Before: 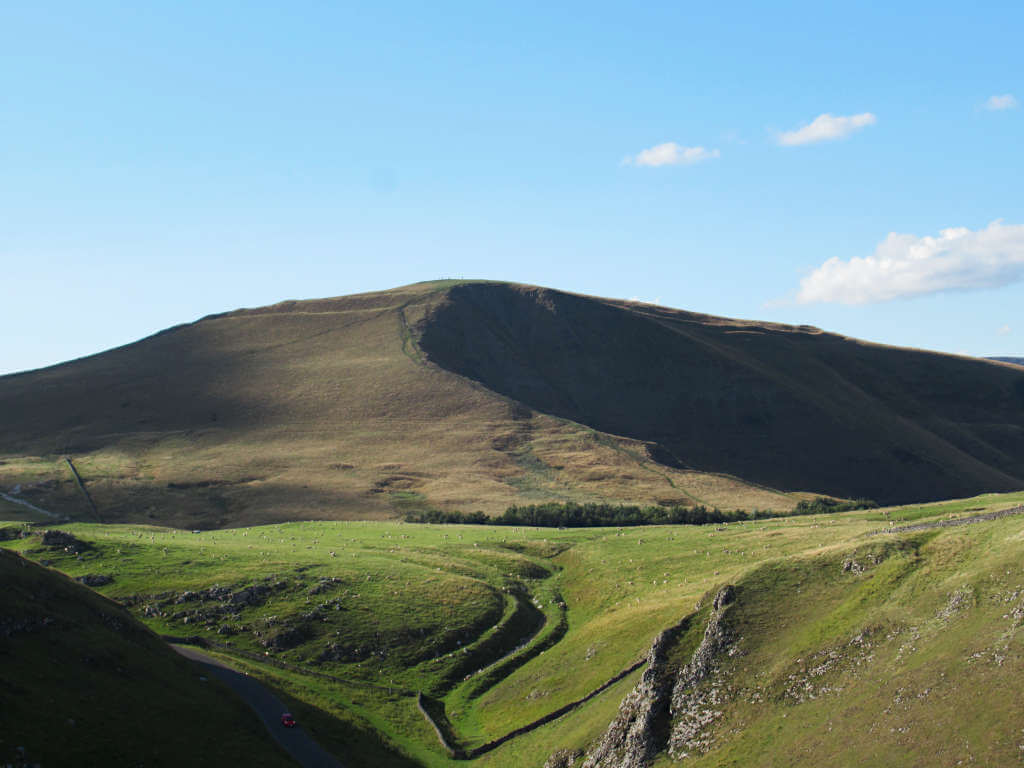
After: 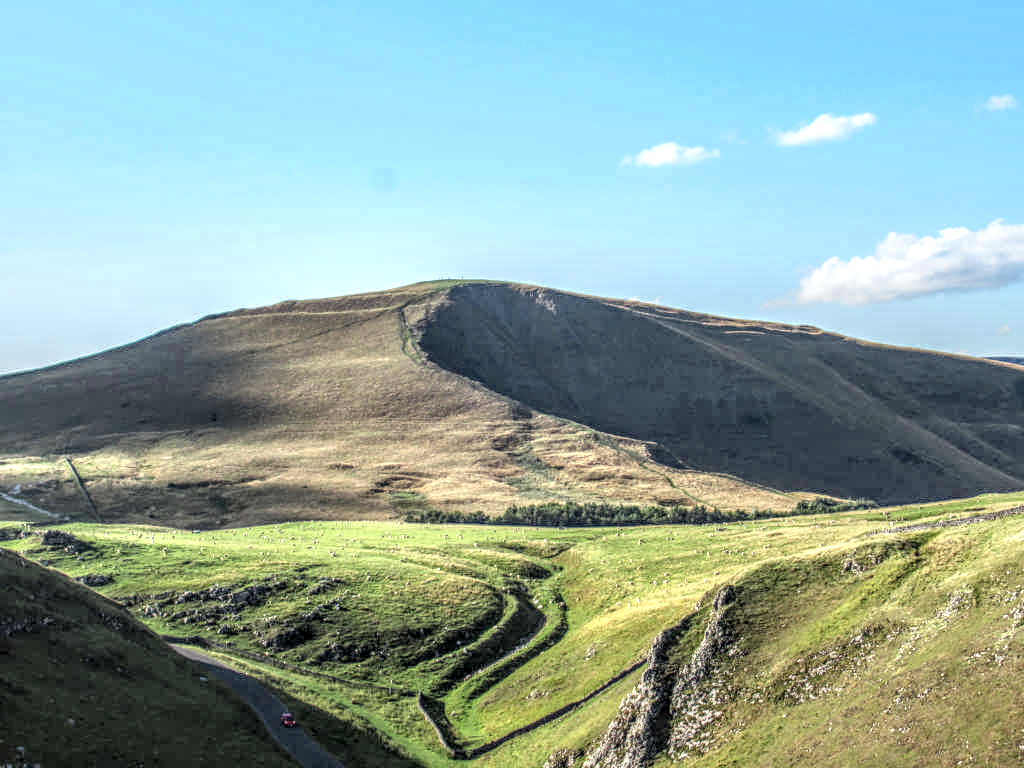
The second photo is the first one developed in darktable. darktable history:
local contrast: highlights 2%, shadows 3%, detail 299%, midtone range 0.304
contrast brightness saturation: contrast 0.099, brightness 0.309, saturation 0.142
